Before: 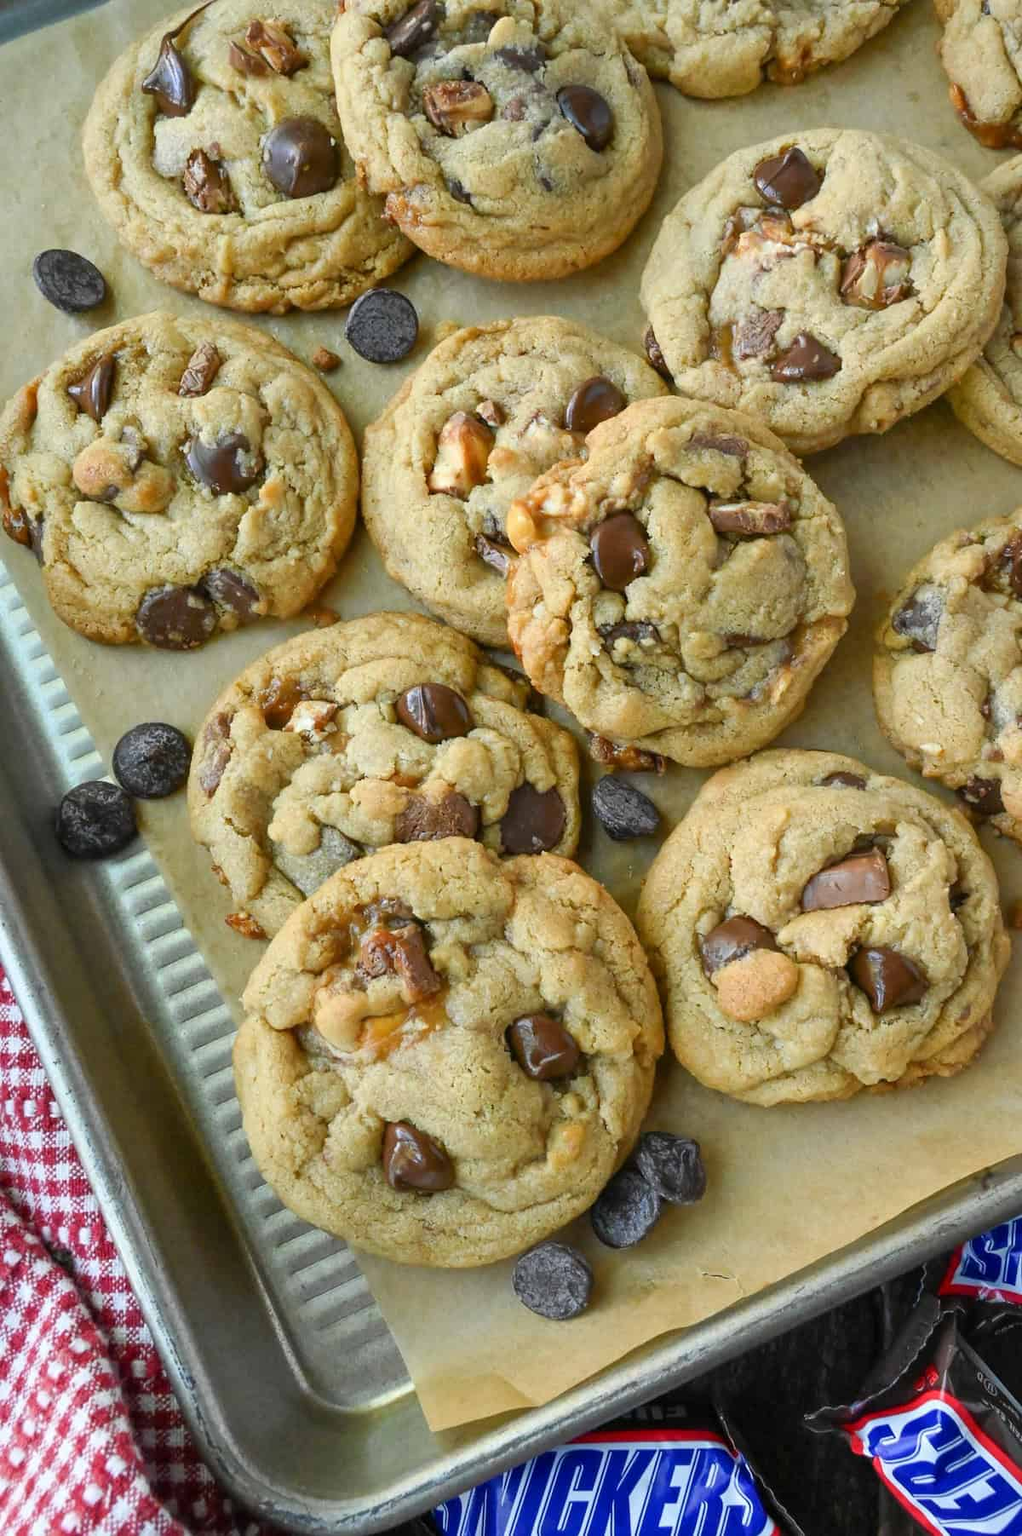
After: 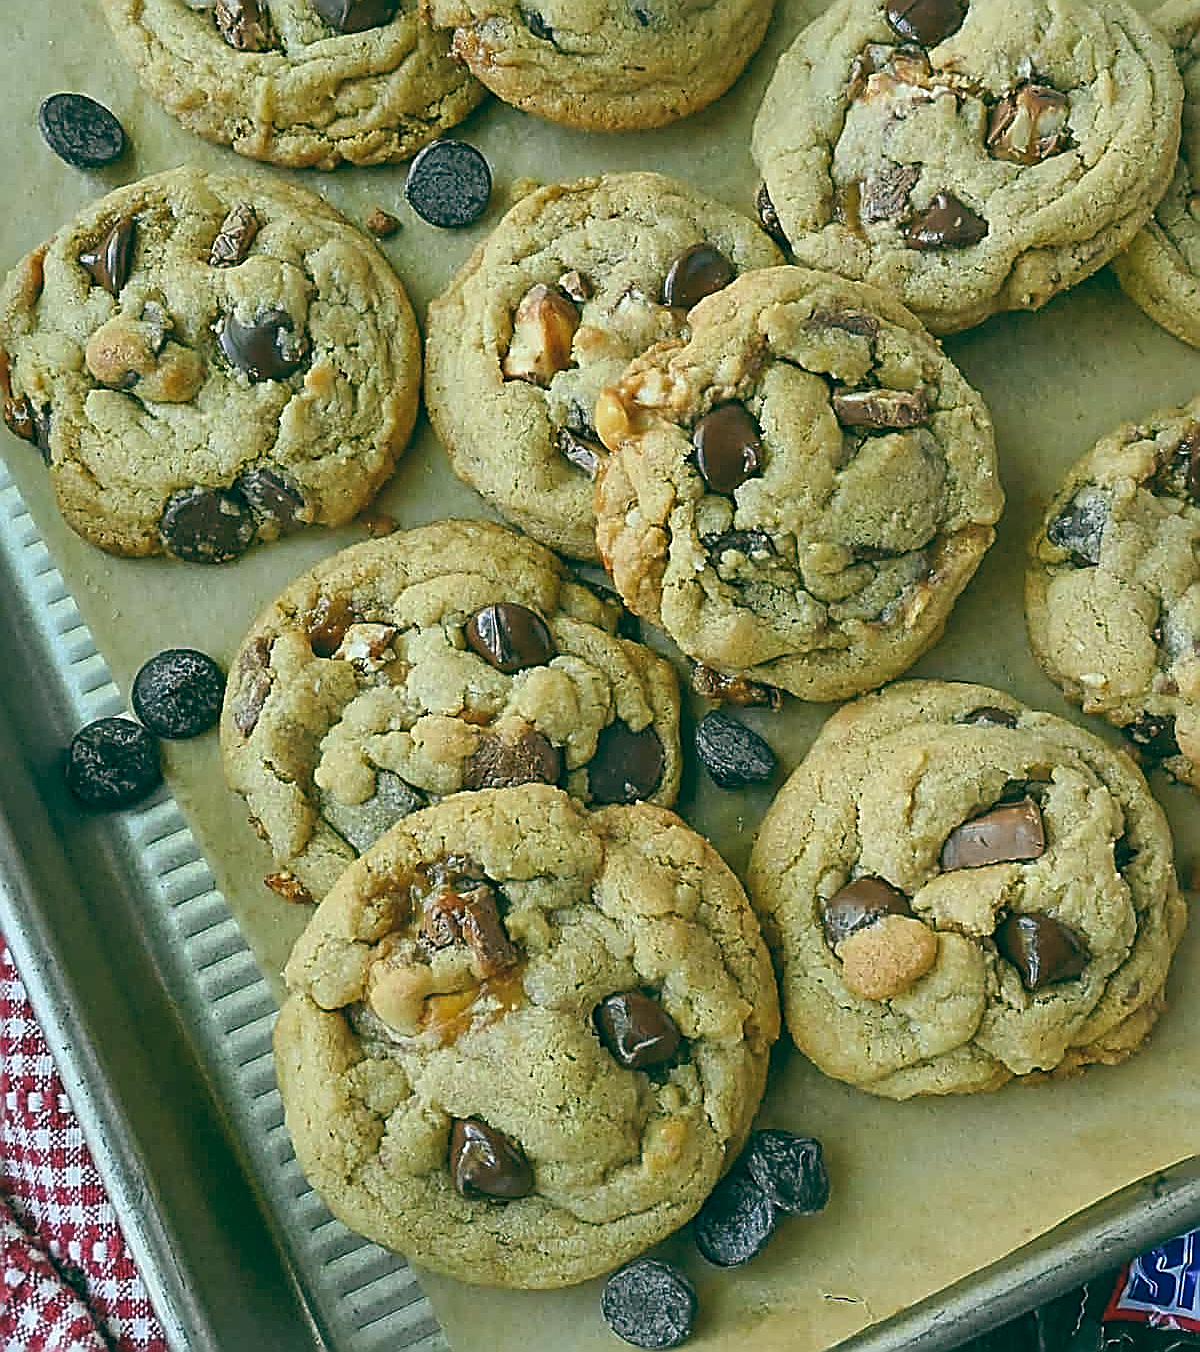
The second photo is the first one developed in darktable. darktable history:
crop: top 11.038%, bottom 13.962%
sharpen: amount 2
white balance: red 0.954, blue 1.079
color balance: lift [1.005, 0.99, 1.007, 1.01], gamma [1, 1.034, 1.032, 0.966], gain [0.873, 1.055, 1.067, 0.933]
